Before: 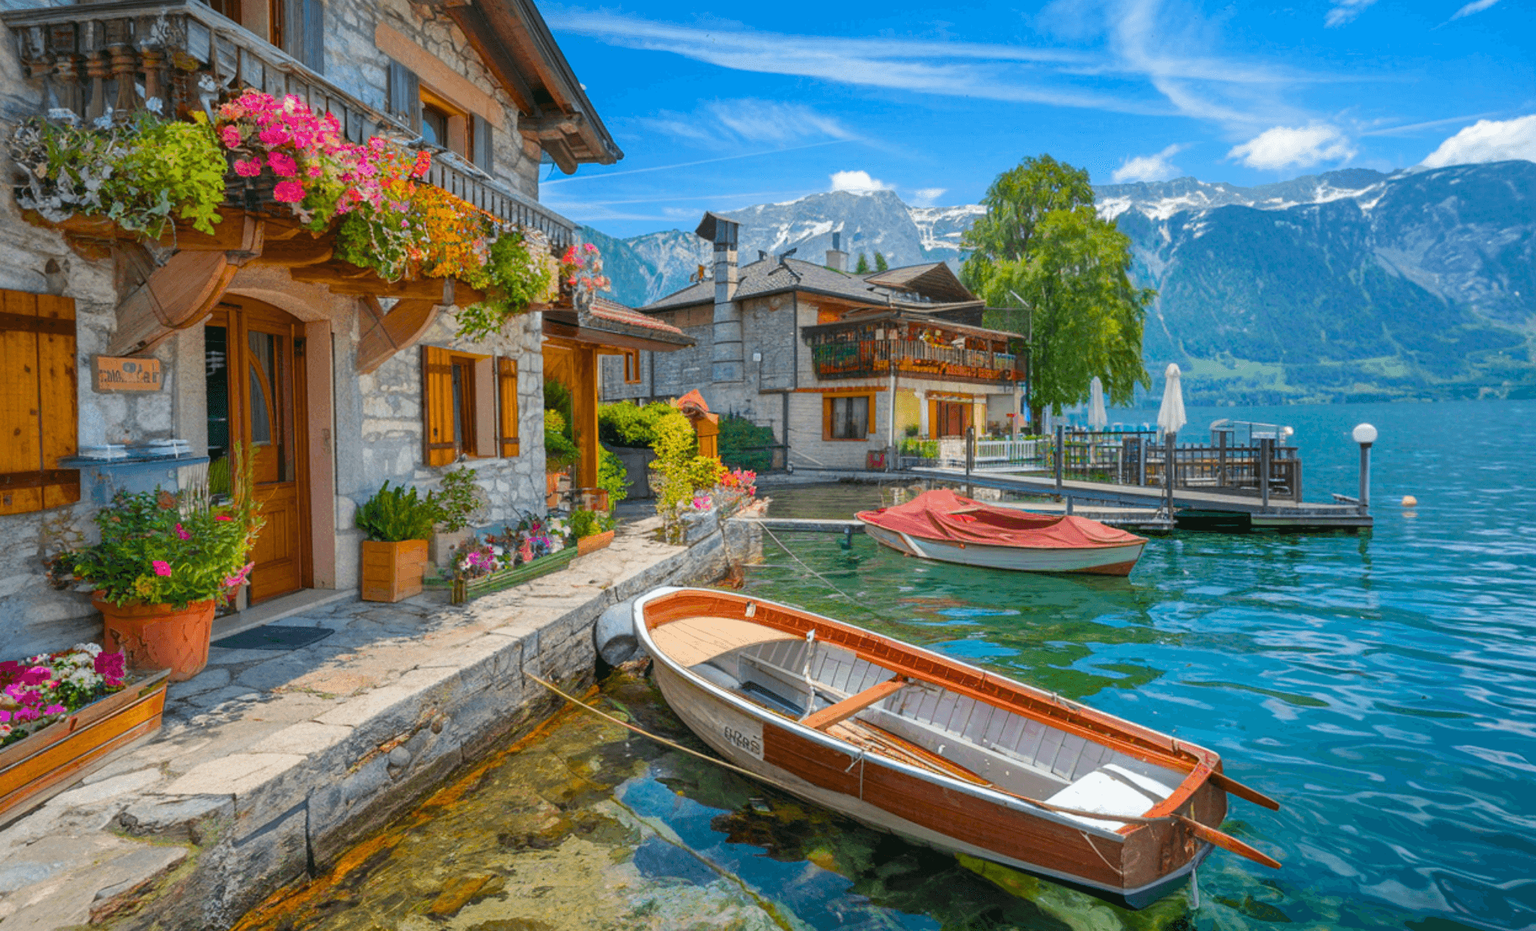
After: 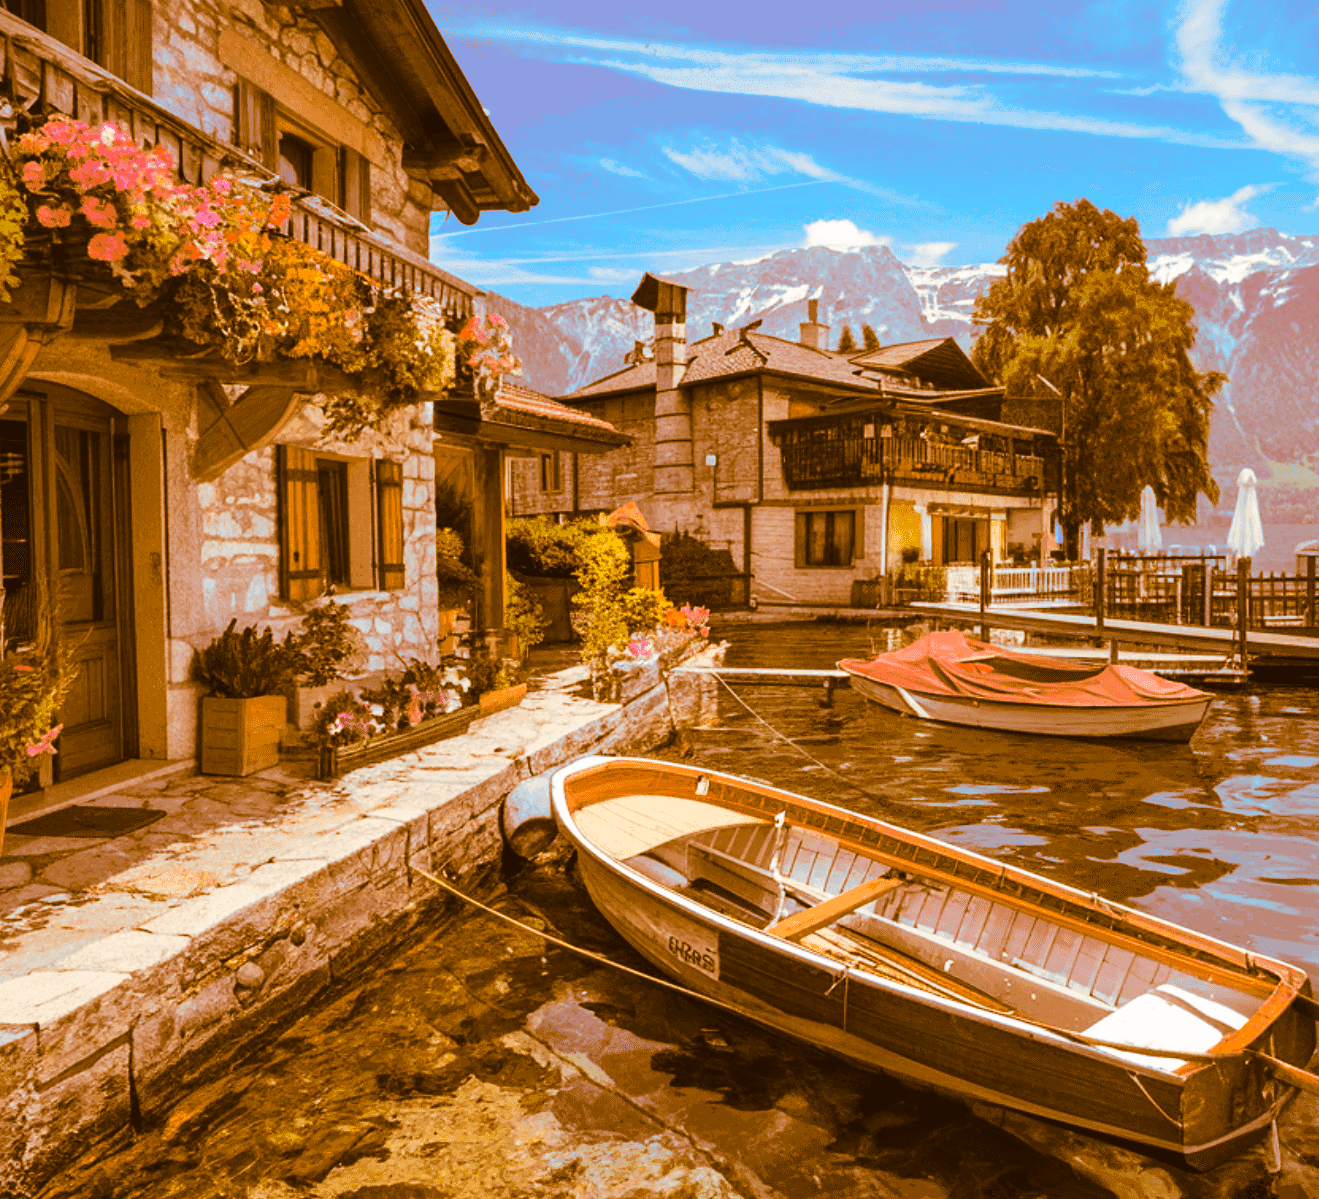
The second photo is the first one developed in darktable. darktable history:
split-toning: shadows › hue 26°, shadows › saturation 0.92, highlights › hue 40°, highlights › saturation 0.92, balance -63, compress 0%
haze removal: strength 0.02, distance 0.25, compatibility mode true, adaptive false
tone curve: curves: ch0 [(0, 0) (0.003, 0.047) (0.011, 0.047) (0.025, 0.049) (0.044, 0.051) (0.069, 0.055) (0.1, 0.066) (0.136, 0.089) (0.177, 0.12) (0.224, 0.155) (0.277, 0.205) (0.335, 0.281) (0.399, 0.37) (0.468, 0.47) (0.543, 0.574) (0.623, 0.687) (0.709, 0.801) (0.801, 0.89) (0.898, 0.963) (1, 1)], preserve colors none
crop and rotate: left 13.409%, right 19.924%
